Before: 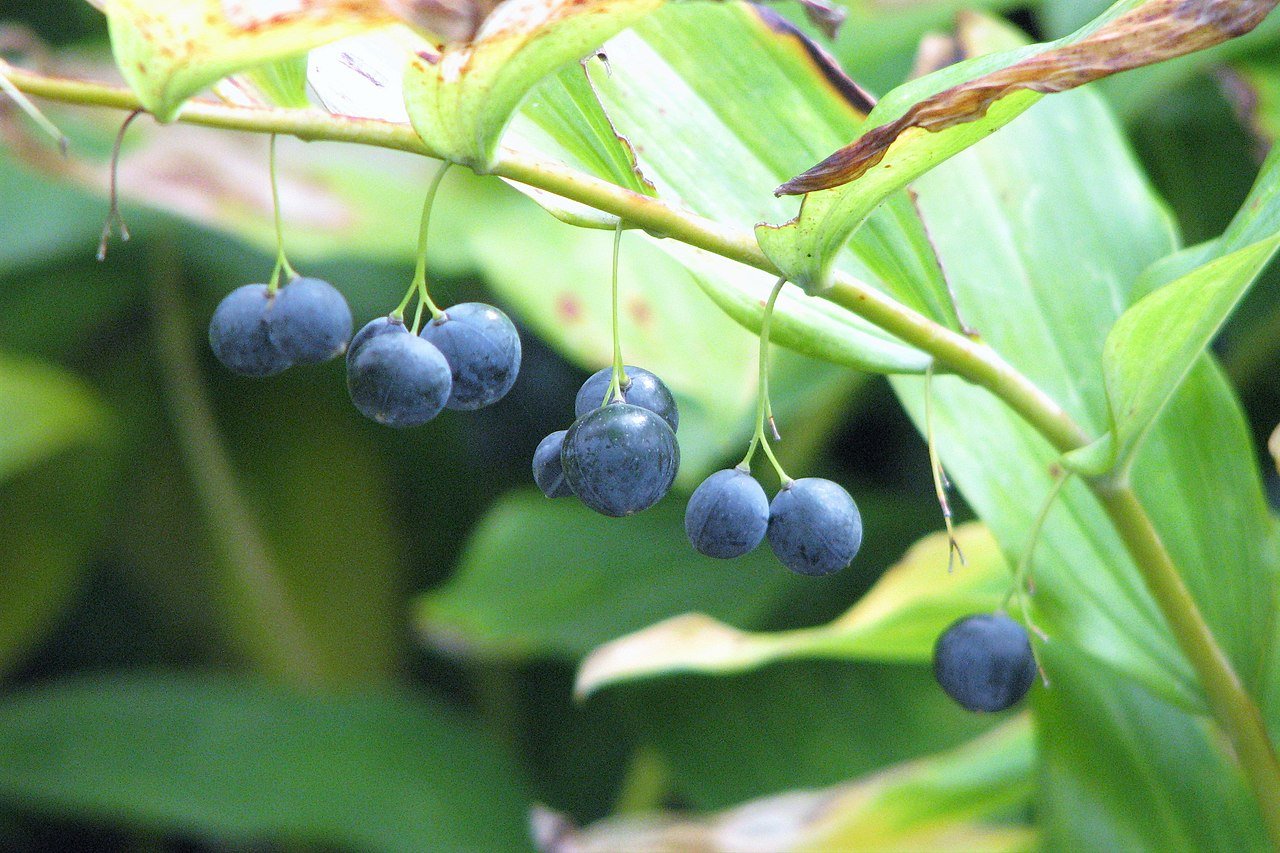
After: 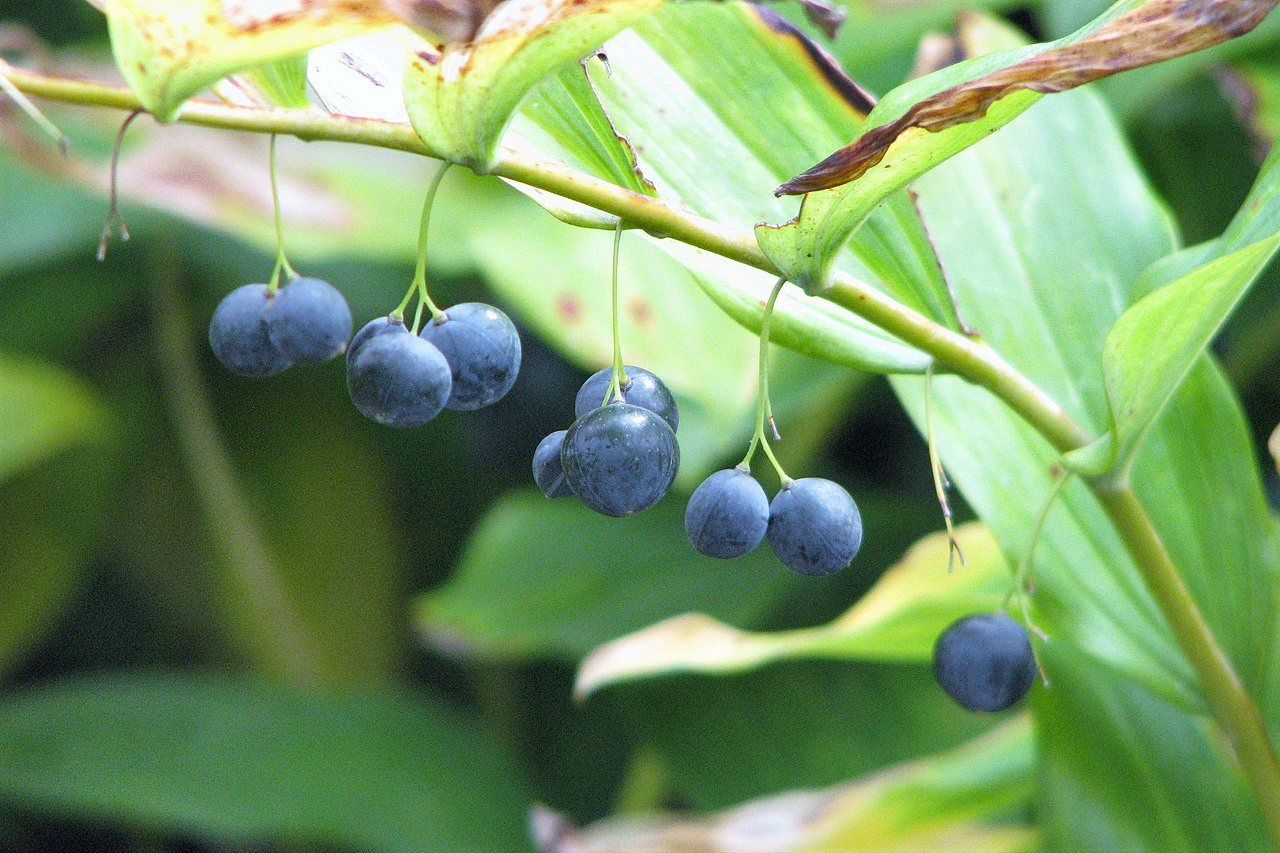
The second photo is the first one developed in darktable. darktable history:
shadows and highlights: shadows 34.55, highlights -35.19, soften with gaussian
